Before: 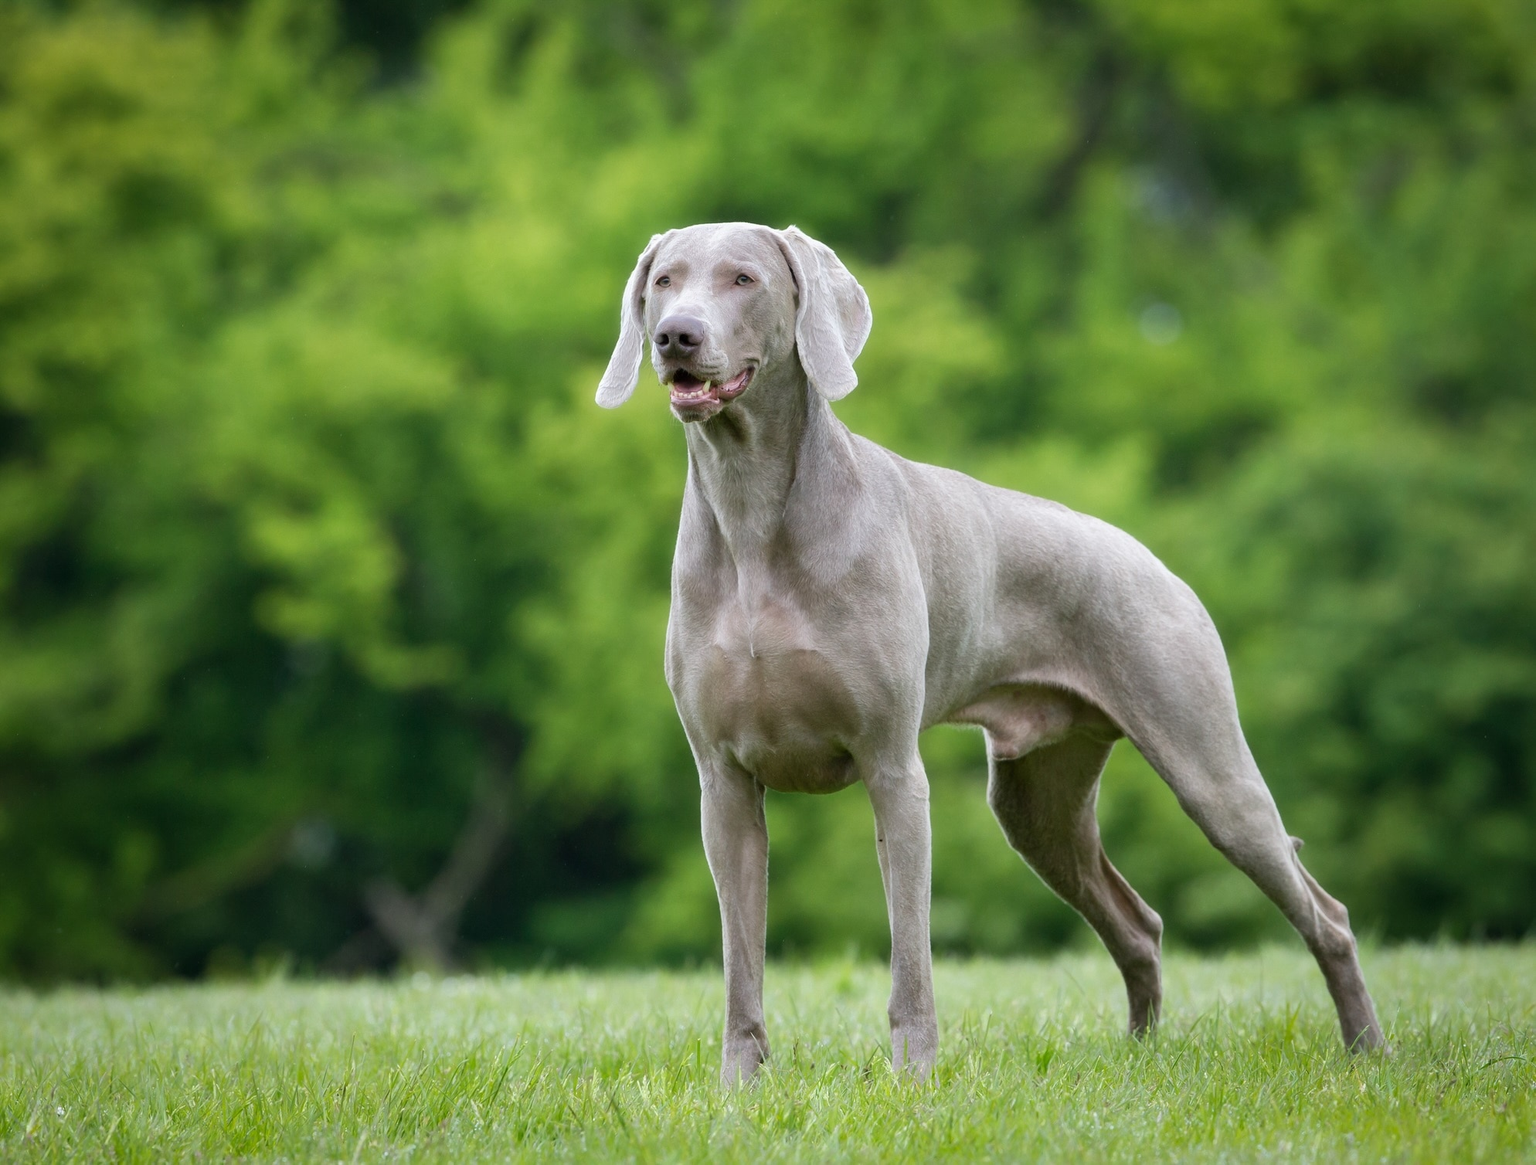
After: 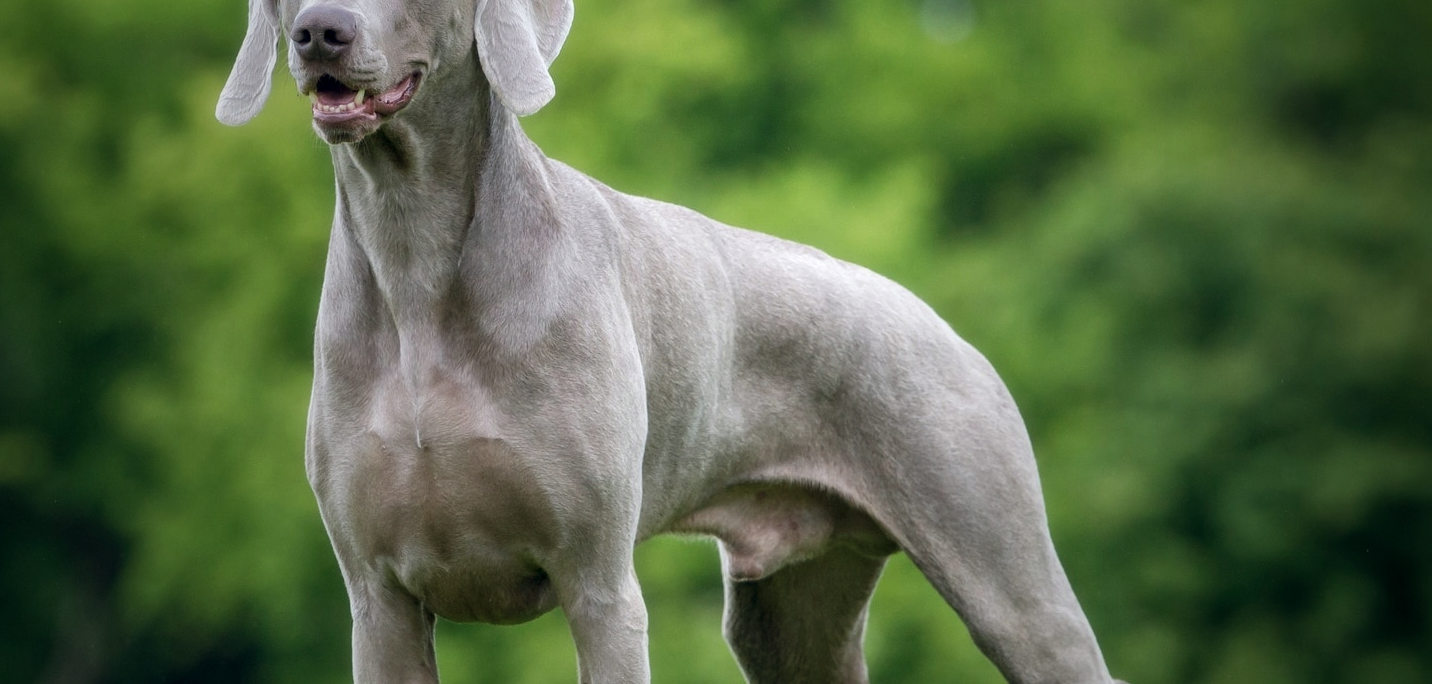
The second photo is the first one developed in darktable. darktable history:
vignetting: fall-off start 18.8%, fall-off radius 136.71%, brightness -0.606, saturation -0.002, width/height ratio 0.622, shape 0.585
color balance rgb: global offset › chroma 0.065%, global offset › hue 253.41°, perceptual saturation grading › global saturation 0.385%
crop and rotate: left 27.963%, top 26.792%, bottom 27.814%
local contrast: on, module defaults
